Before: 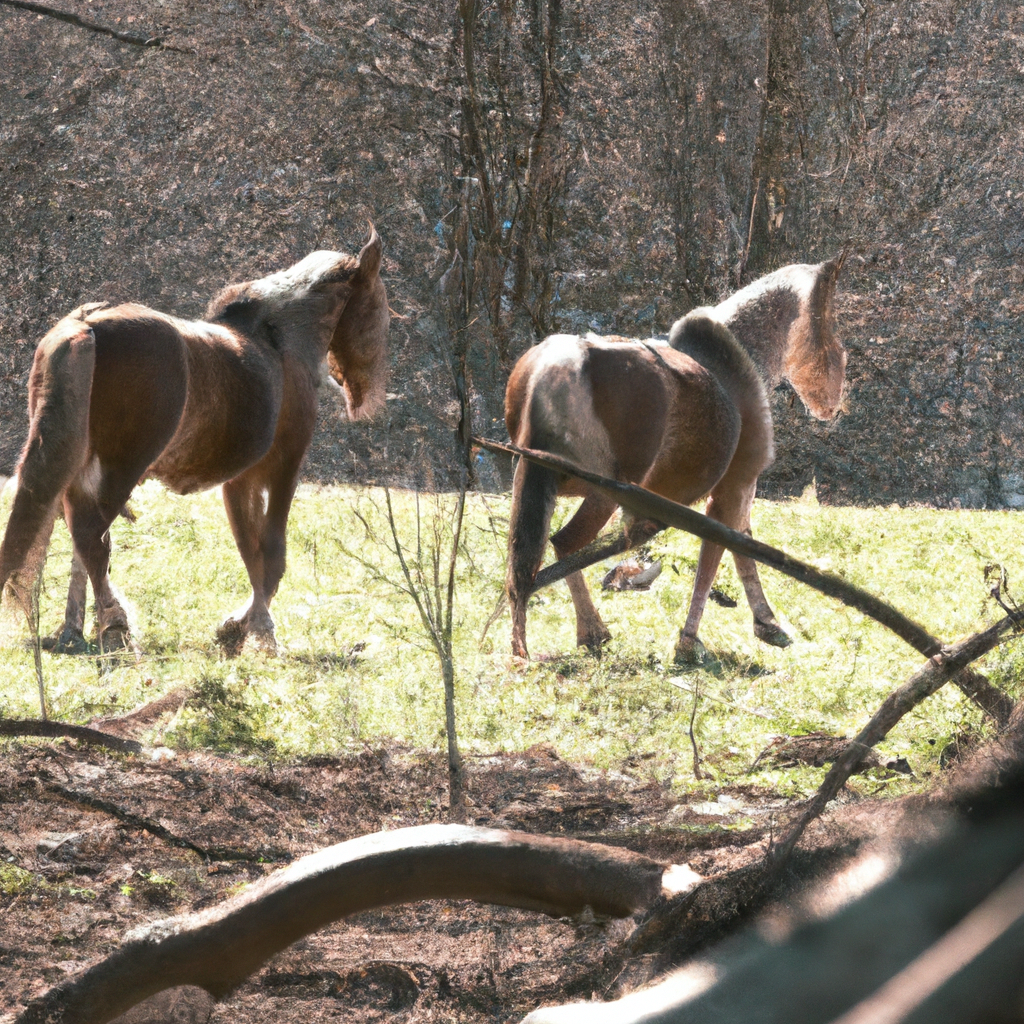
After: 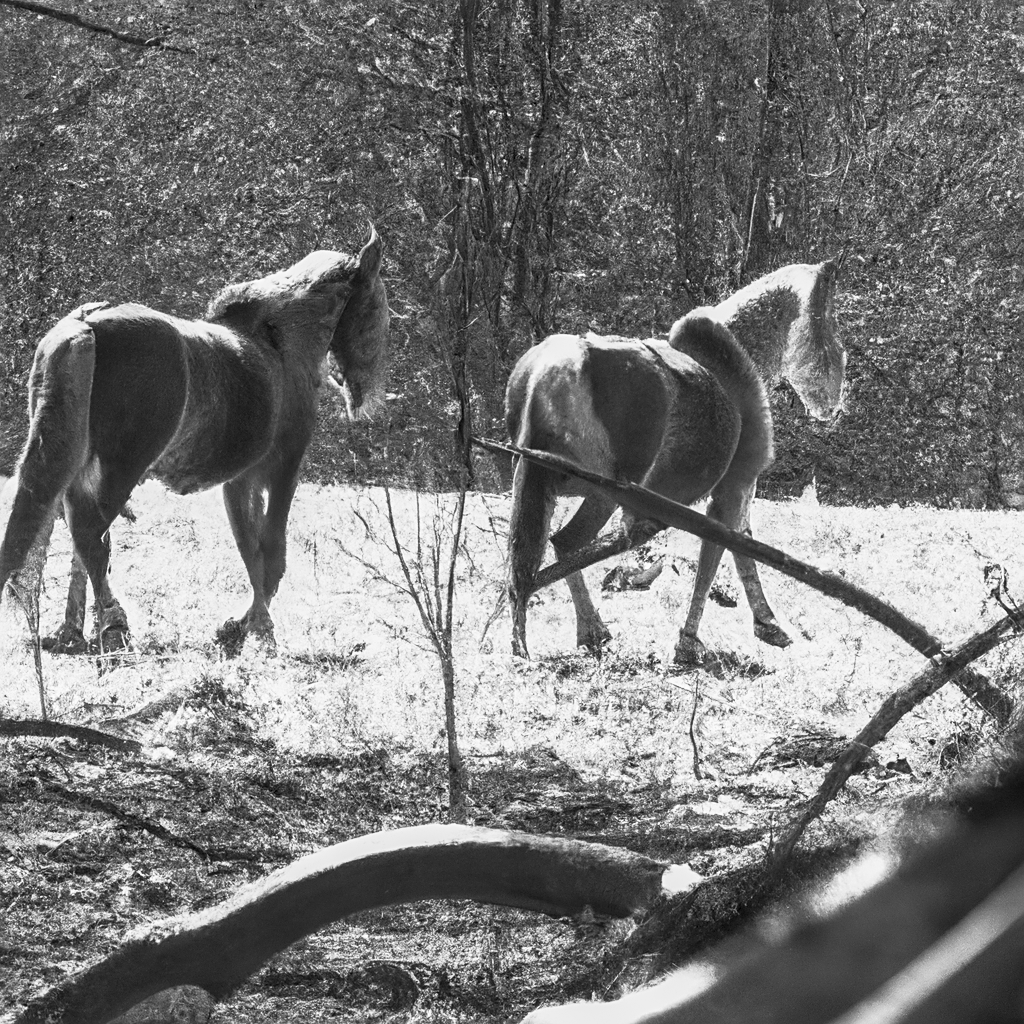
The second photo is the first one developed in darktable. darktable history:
monochrome: a -71.75, b 75.82
sharpen: on, module defaults
base curve: curves: ch0 [(0, 0) (0.257, 0.25) (0.482, 0.586) (0.757, 0.871) (1, 1)]
exposure: black level correction 0, compensate exposure bias true, compensate highlight preservation false
local contrast: on, module defaults
